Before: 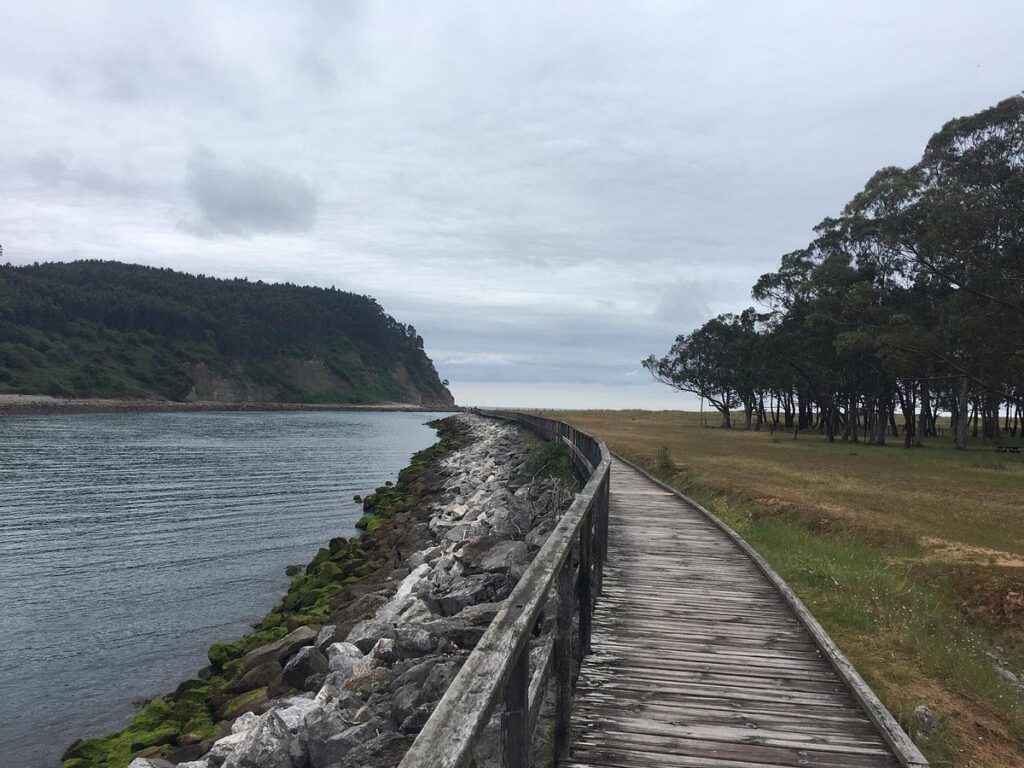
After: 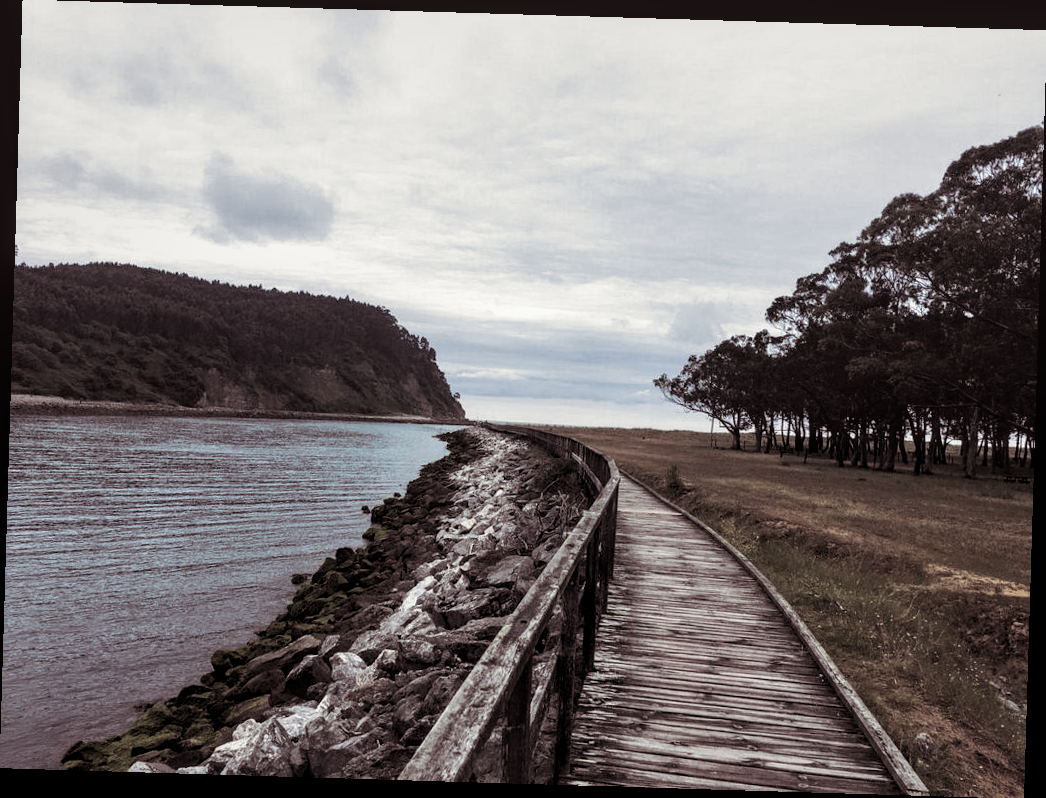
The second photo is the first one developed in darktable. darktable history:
white balance: emerald 1
split-toning: shadows › saturation 0.24, highlights › hue 54°, highlights › saturation 0.24
filmic rgb: black relative exposure -8.2 EV, white relative exposure 2.2 EV, threshold 3 EV, hardness 7.11, latitude 75%, contrast 1.325, highlights saturation mix -2%, shadows ↔ highlights balance 30%, preserve chrominance RGB euclidean norm, color science v5 (2021), contrast in shadows safe, contrast in highlights safe, enable highlight reconstruction true
local contrast: on, module defaults
rotate and perspective: rotation 1.72°, automatic cropping off
